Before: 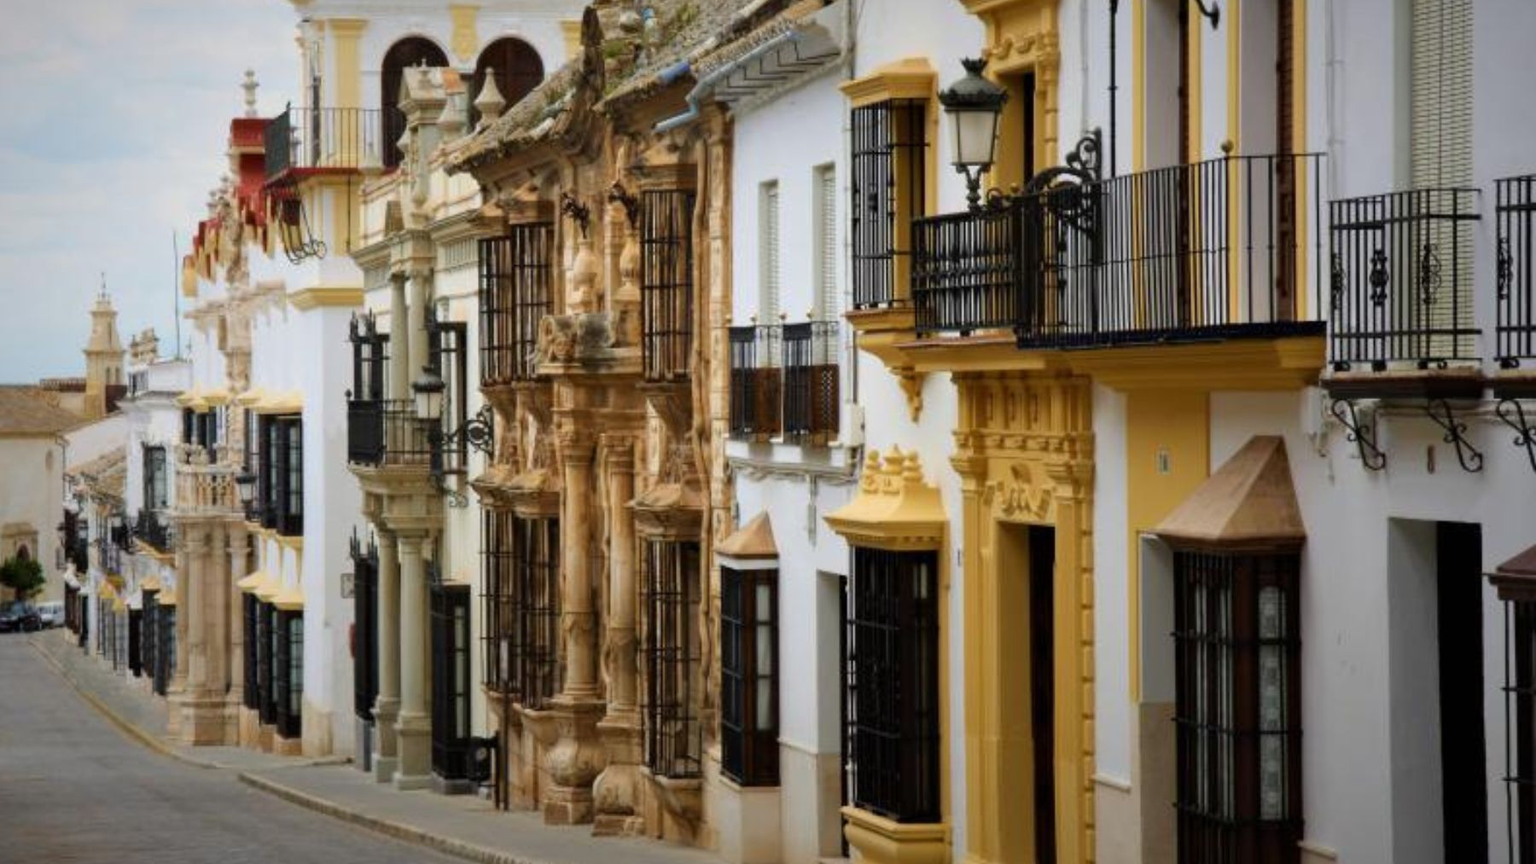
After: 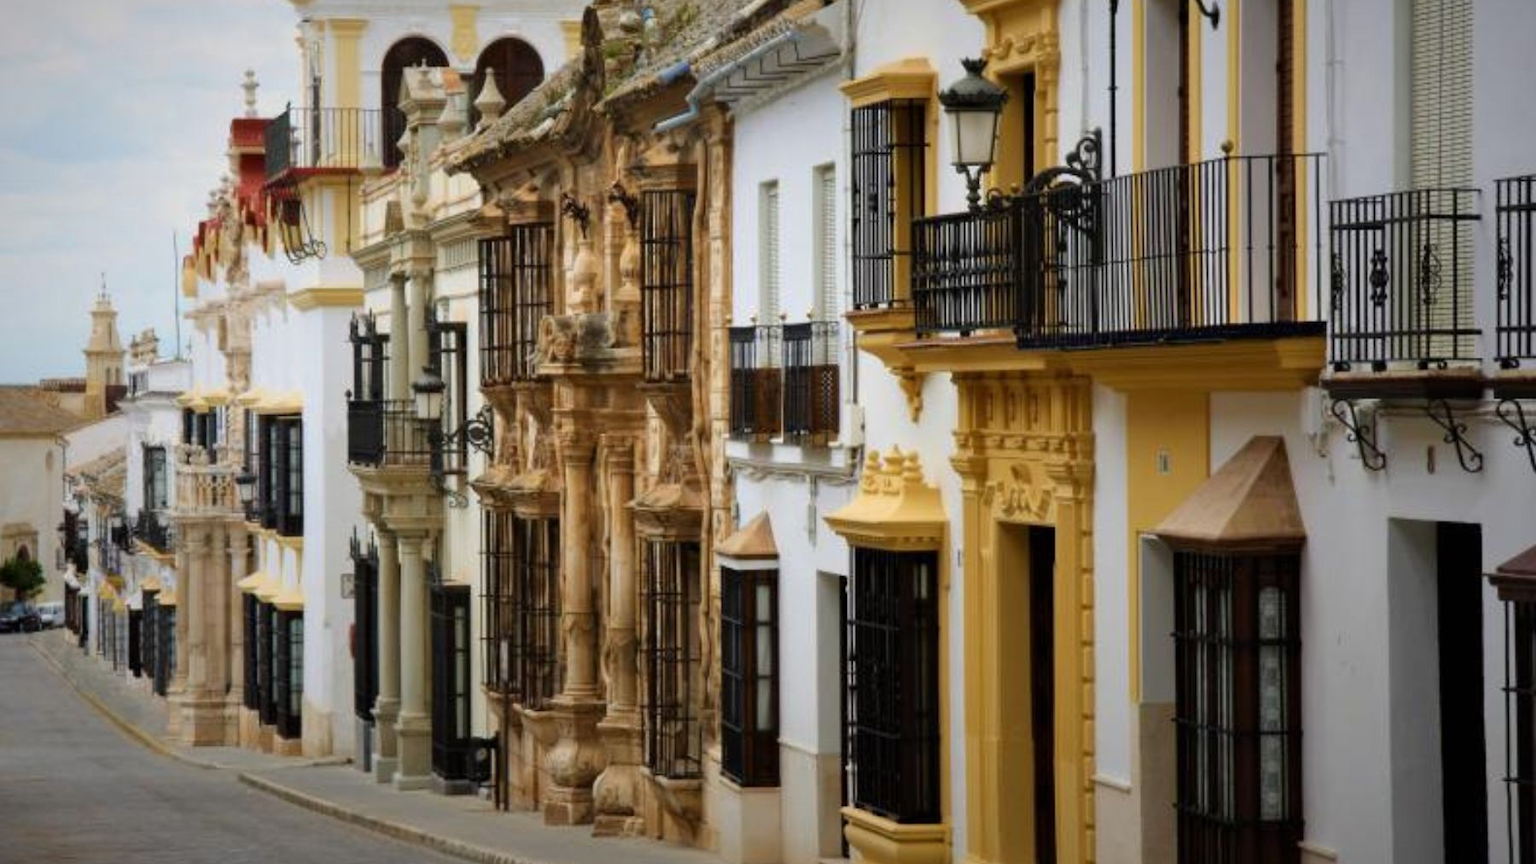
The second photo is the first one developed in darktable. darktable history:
tone equalizer: mask exposure compensation -0.484 EV
